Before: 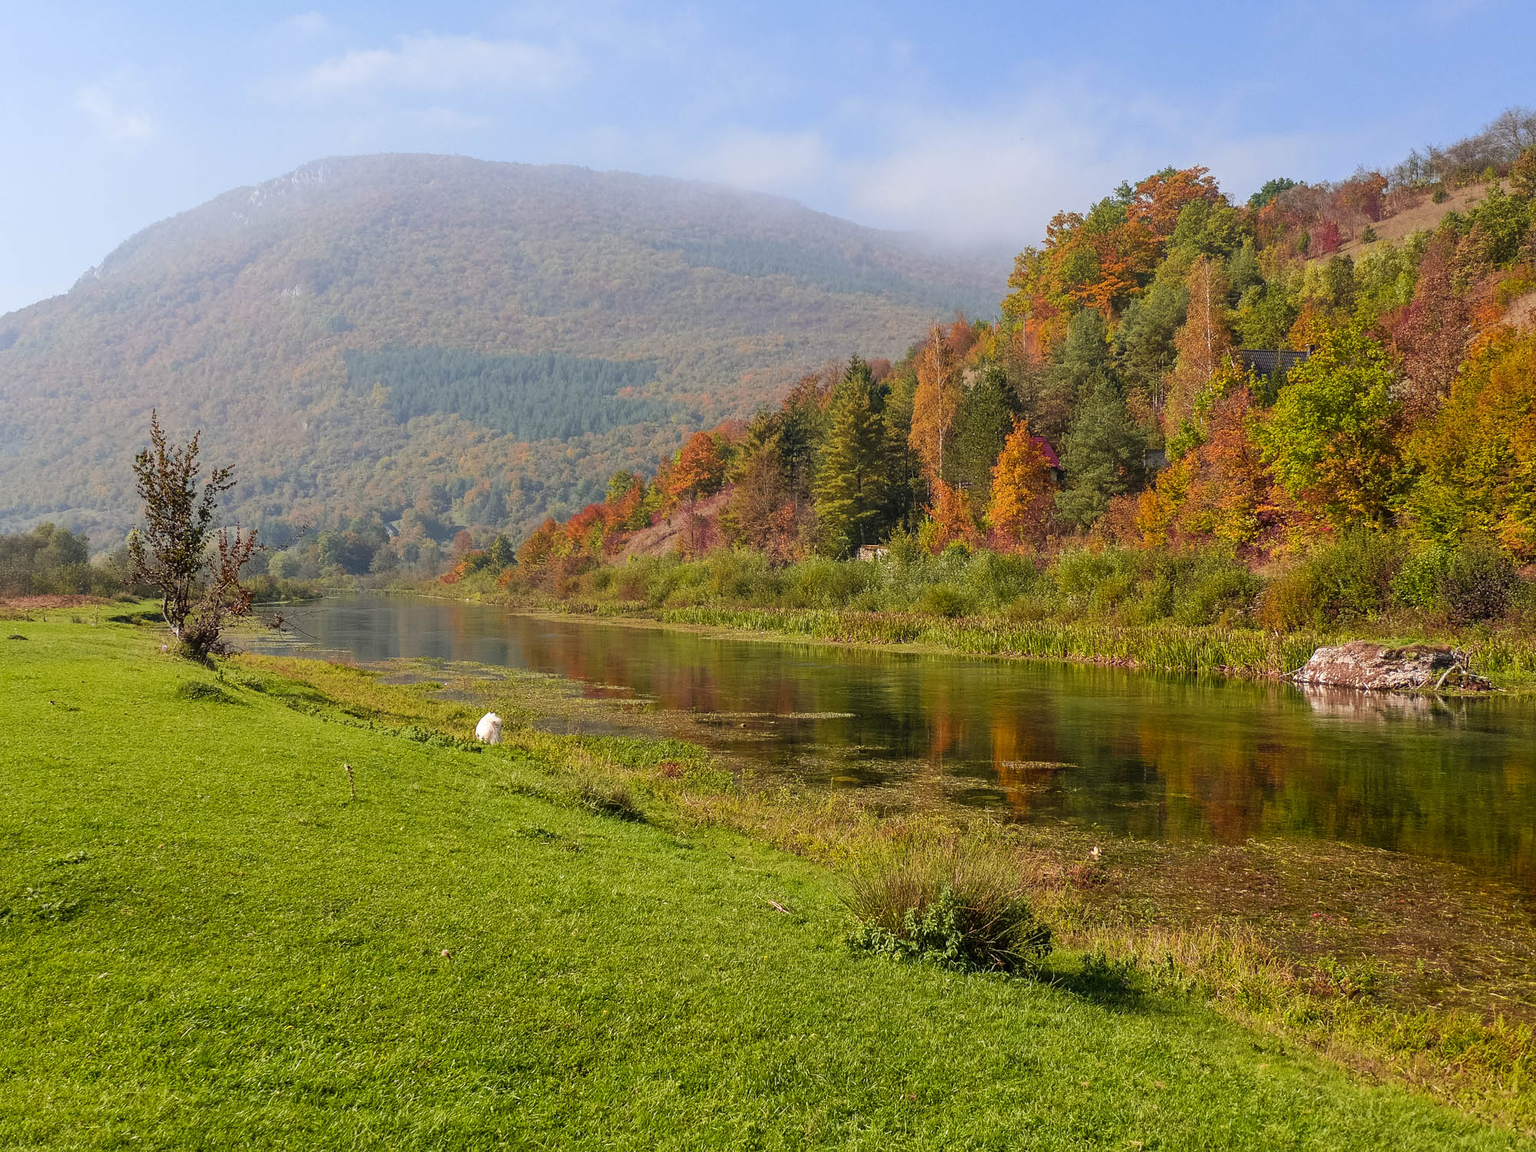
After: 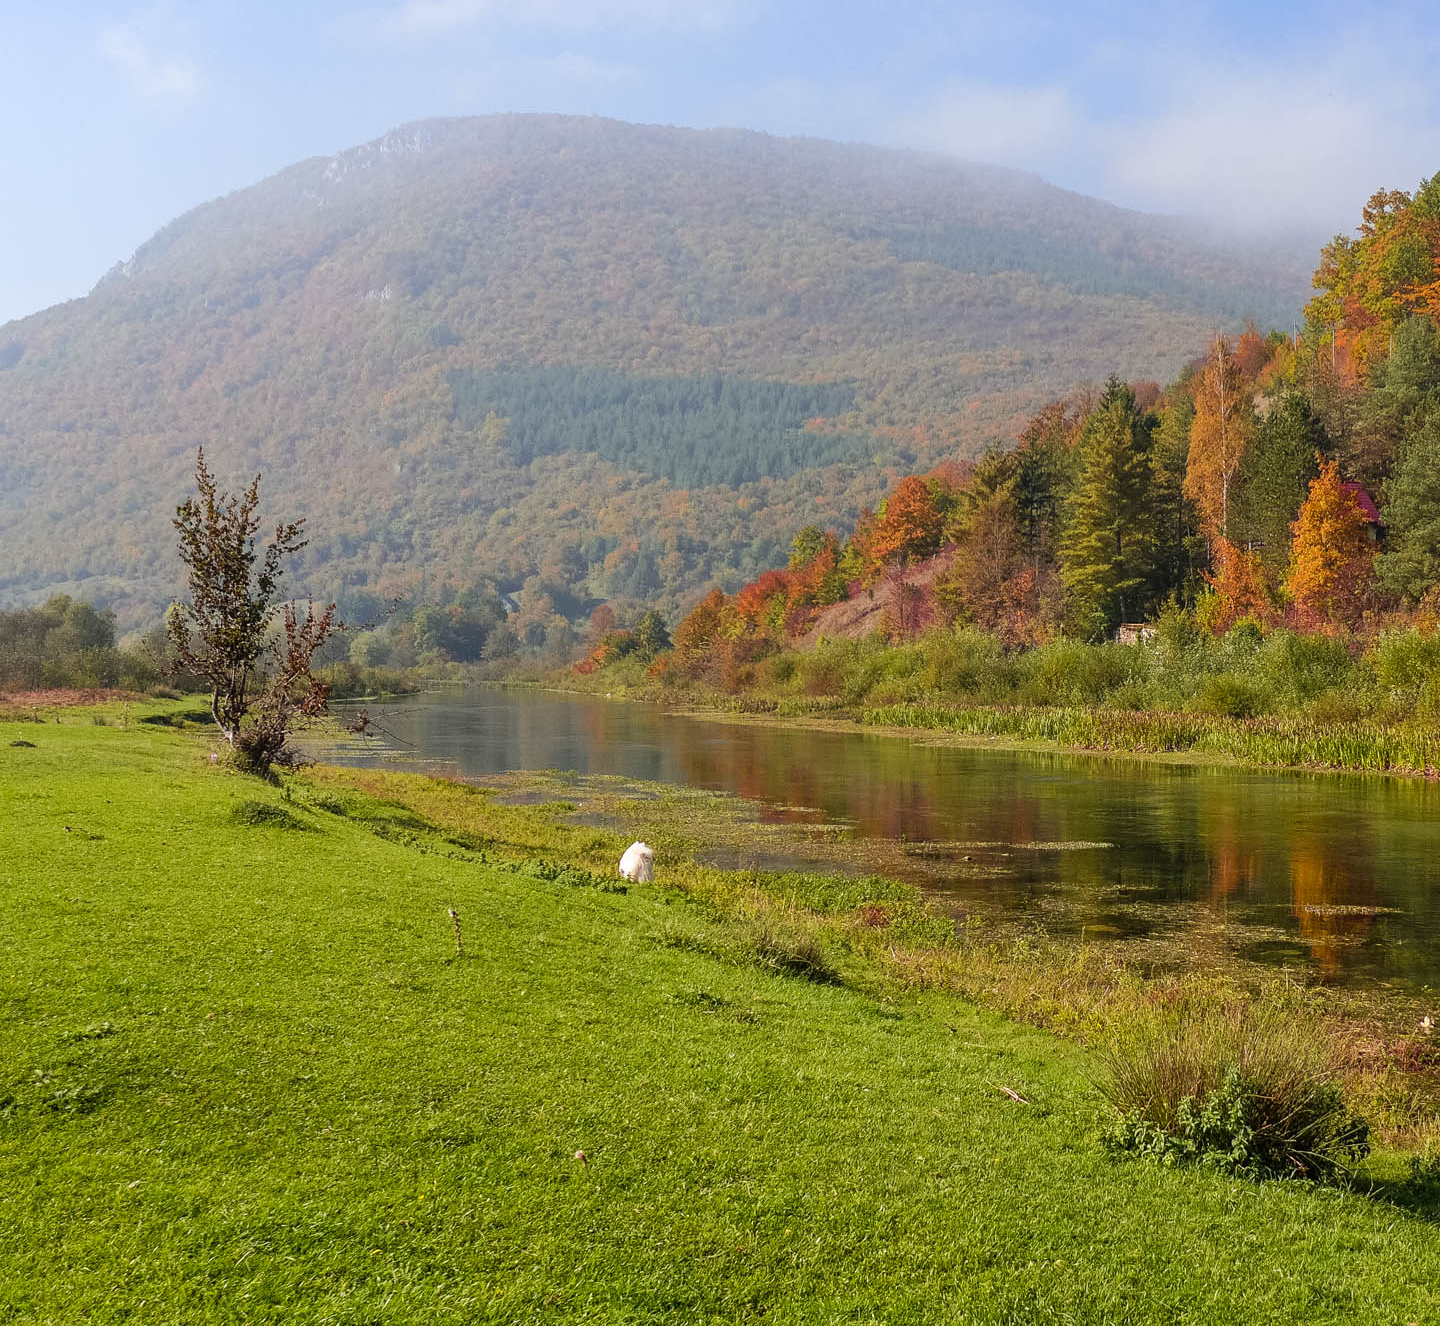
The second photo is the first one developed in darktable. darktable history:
crop: top 5.776%, right 27.877%, bottom 5.719%
